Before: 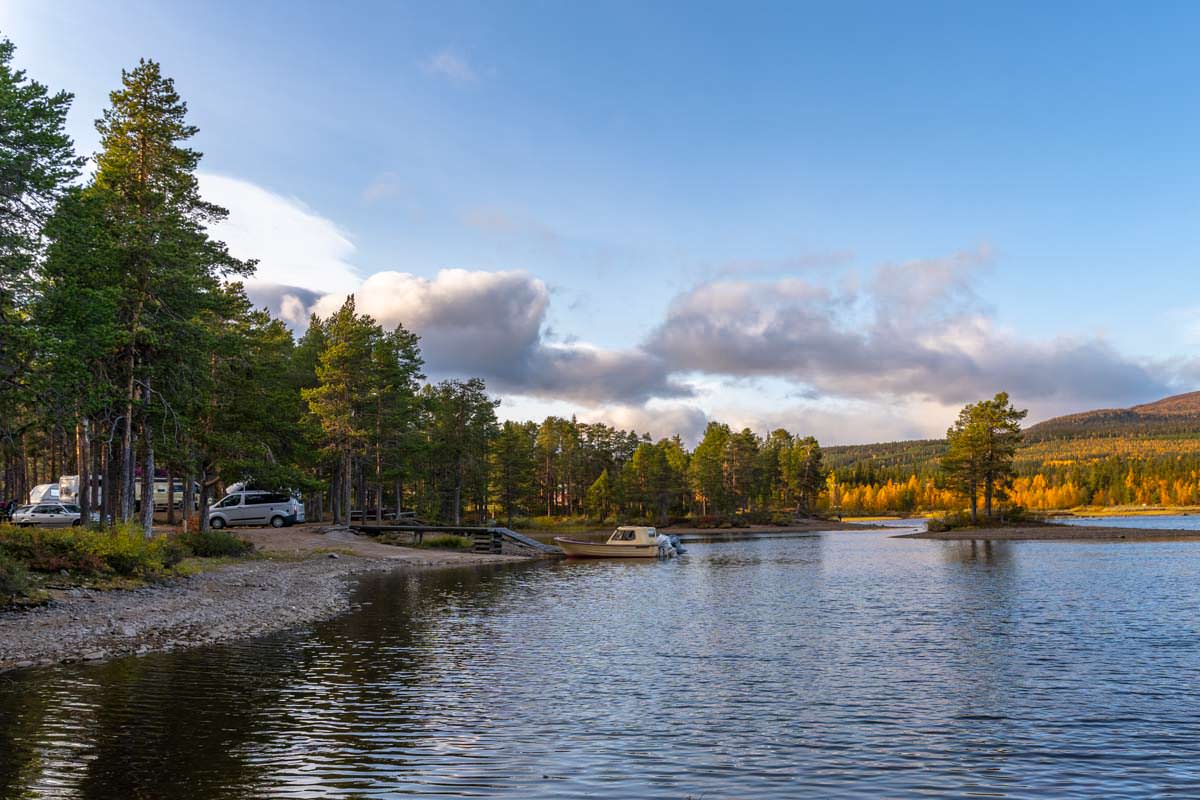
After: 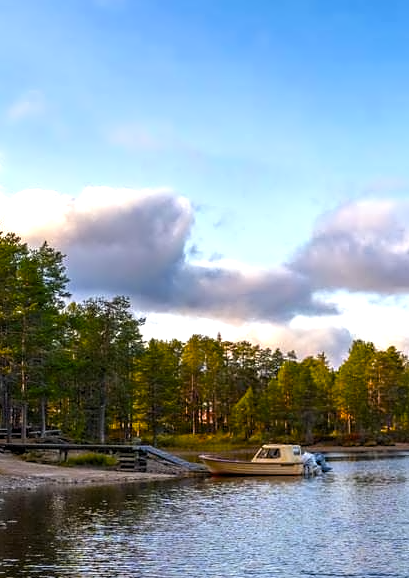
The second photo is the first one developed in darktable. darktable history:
levels: levels [0.018, 0.493, 1]
crop and rotate: left 29.587%, top 10.296%, right 36.262%, bottom 17.356%
contrast equalizer: octaves 7, y [[0.5 ×4, 0.524, 0.59], [0.5 ×6], [0.5 ×6], [0, 0, 0, 0.01, 0.045, 0.012], [0, 0, 0, 0.044, 0.195, 0.131]]
color balance rgb: perceptual saturation grading › global saturation 30.057%, perceptual brilliance grading › global brilliance 12.623%, perceptual brilliance grading › highlights 14.948%, saturation formula JzAzBz (2021)
